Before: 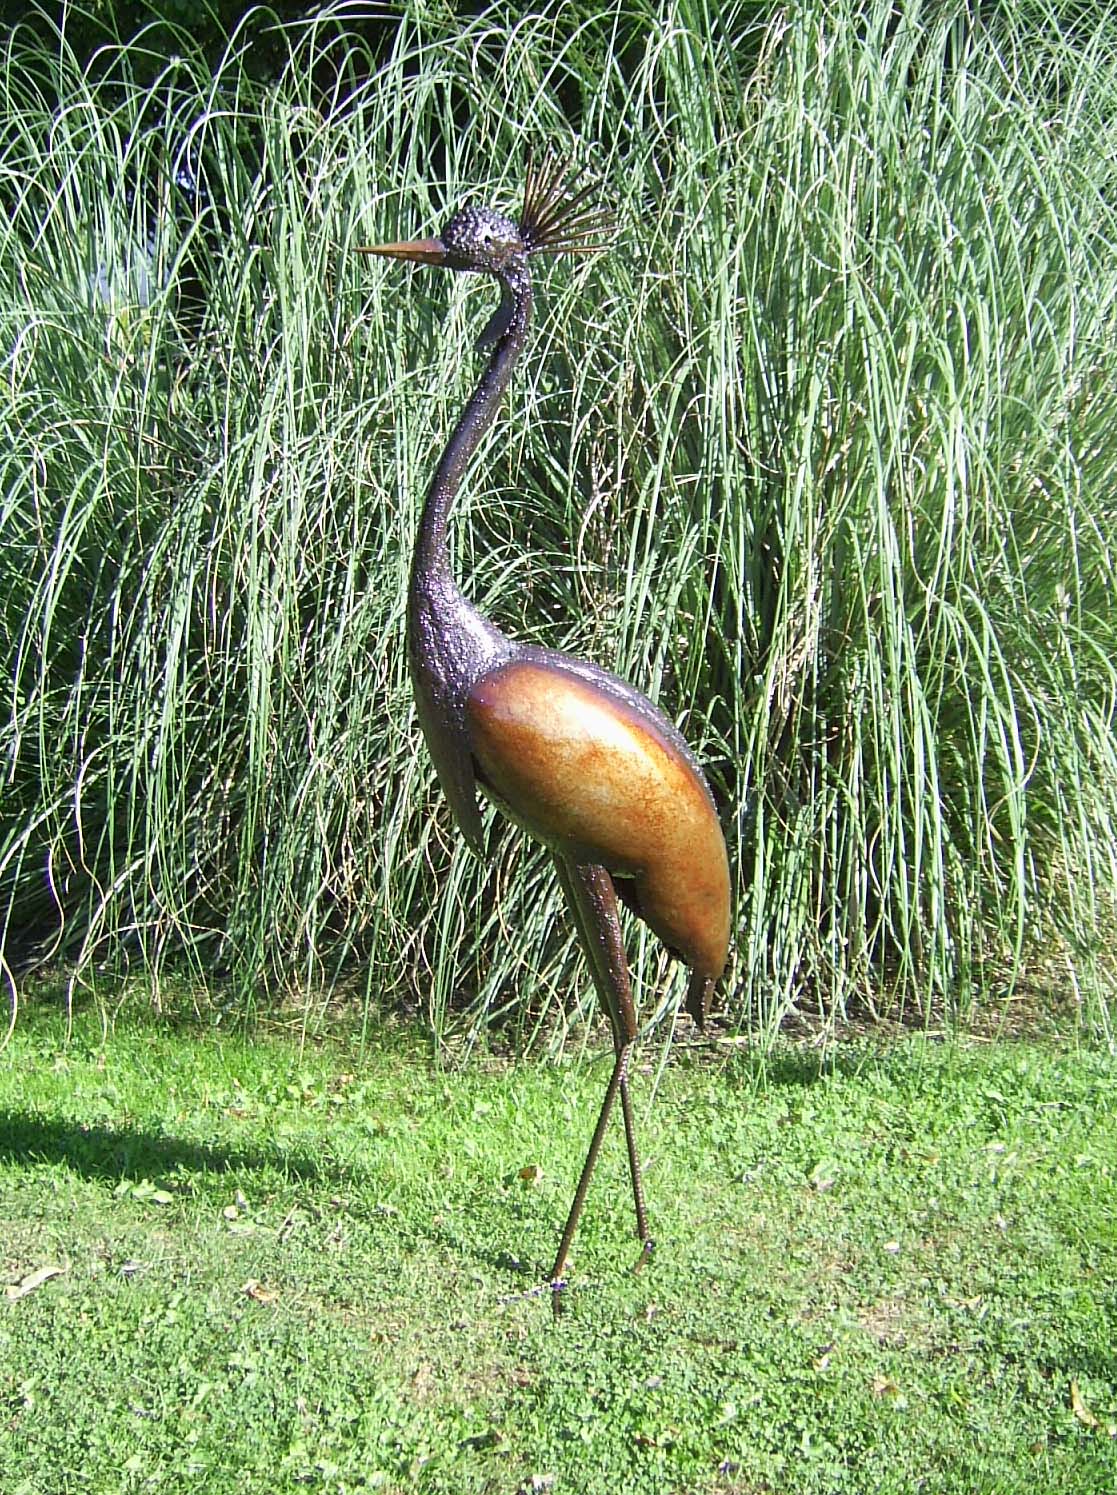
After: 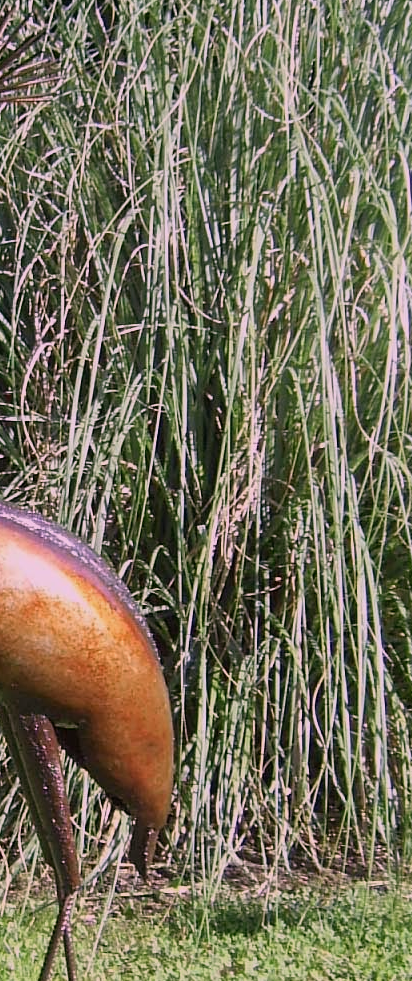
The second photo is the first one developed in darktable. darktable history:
white balance: red 1.188, blue 1.11
color balance: output saturation 98.5%
exposure: black level correction 0, exposure -0.721 EV, compensate highlight preservation false
crop and rotate: left 49.936%, top 10.094%, right 13.136%, bottom 24.256%
